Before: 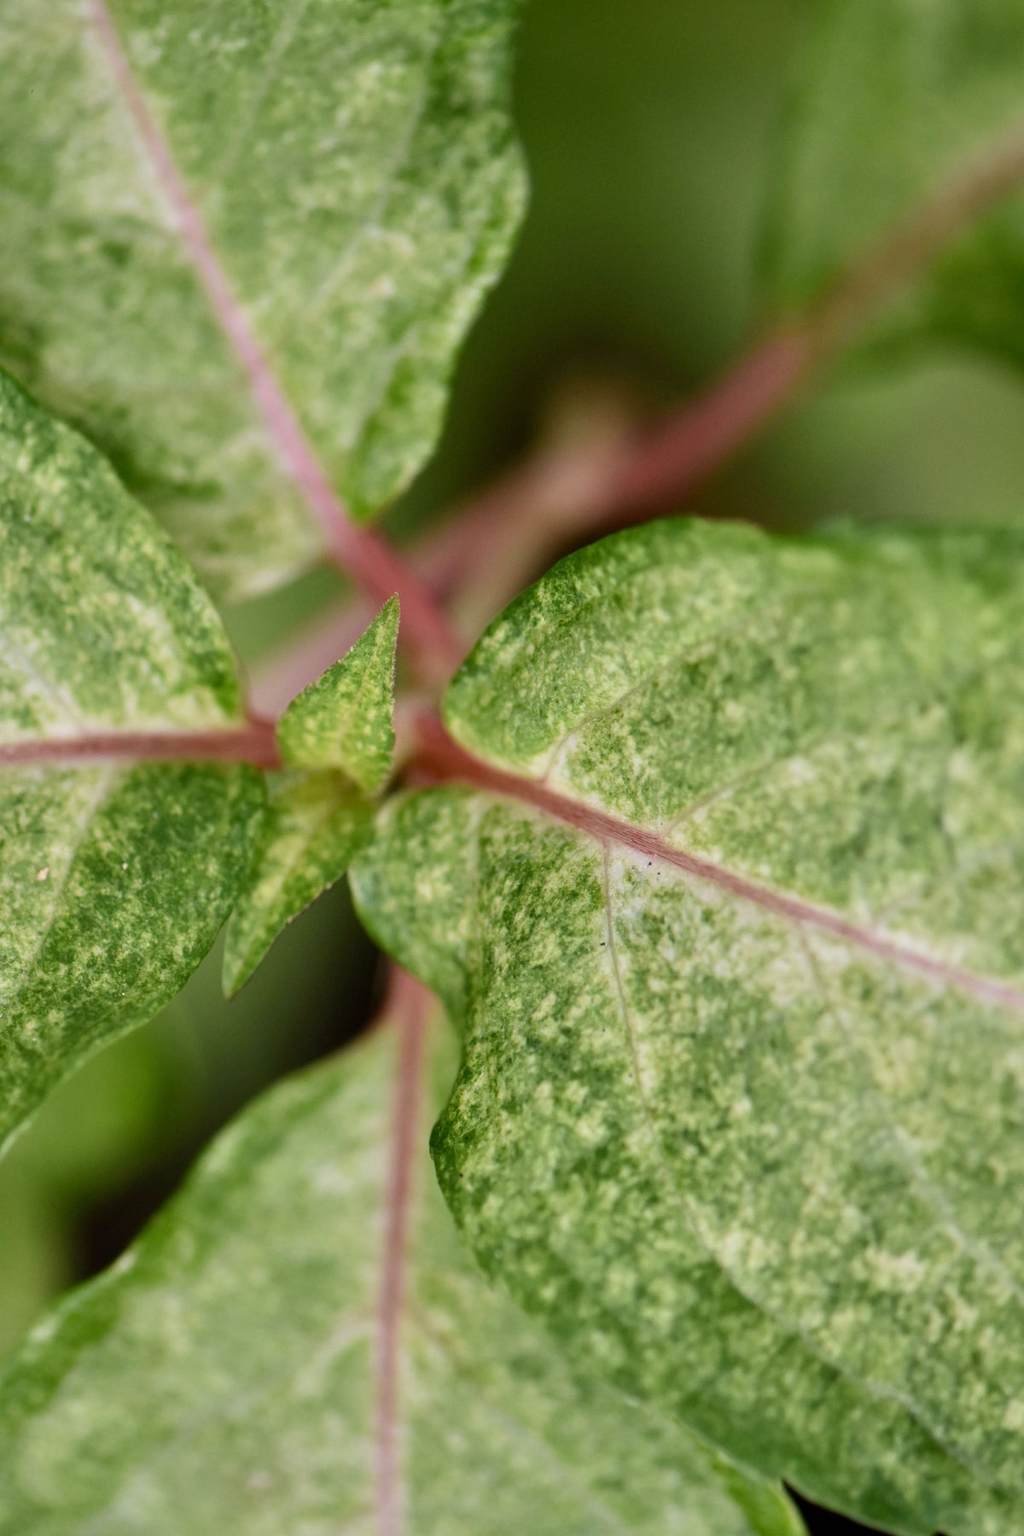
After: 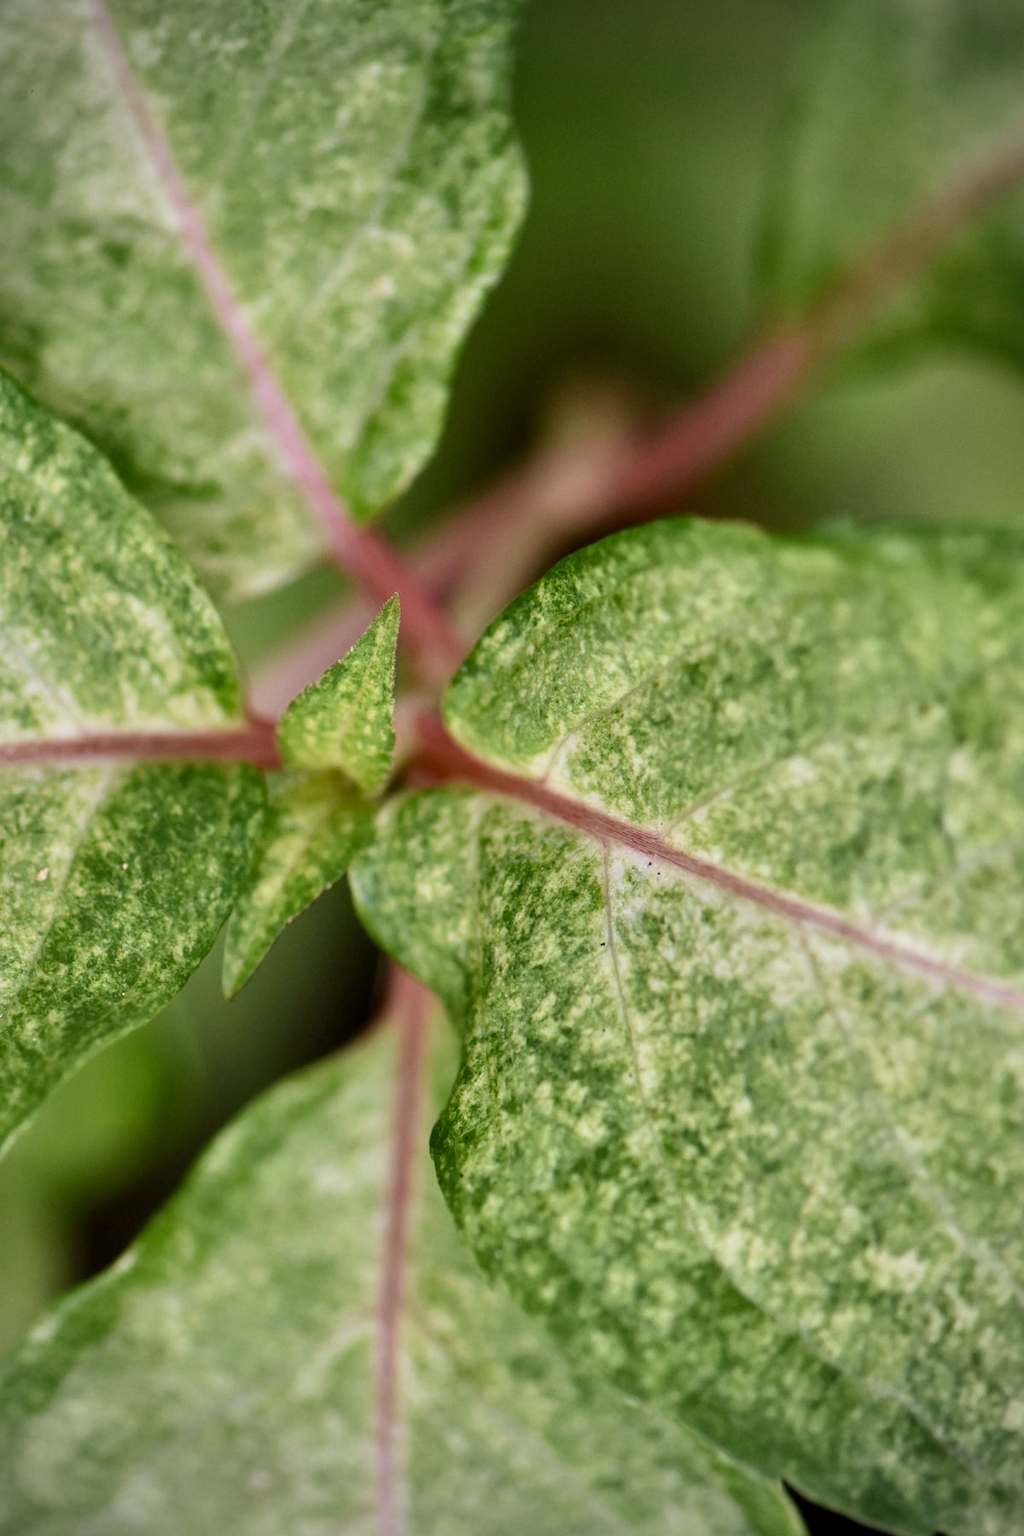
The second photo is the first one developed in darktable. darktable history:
vignetting: fall-off radius 60.92%
local contrast: mode bilateral grid, contrast 20, coarseness 50, detail 120%, midtone range 0.2
